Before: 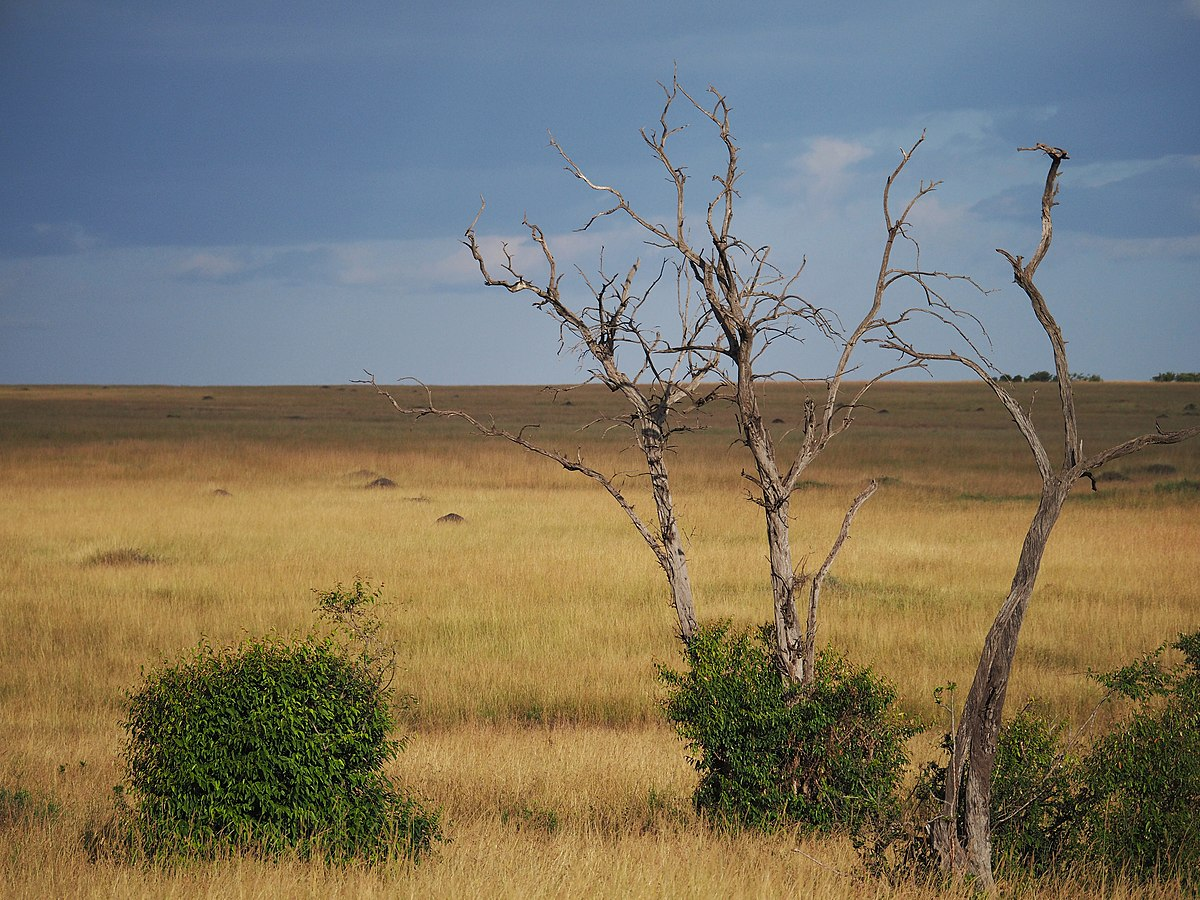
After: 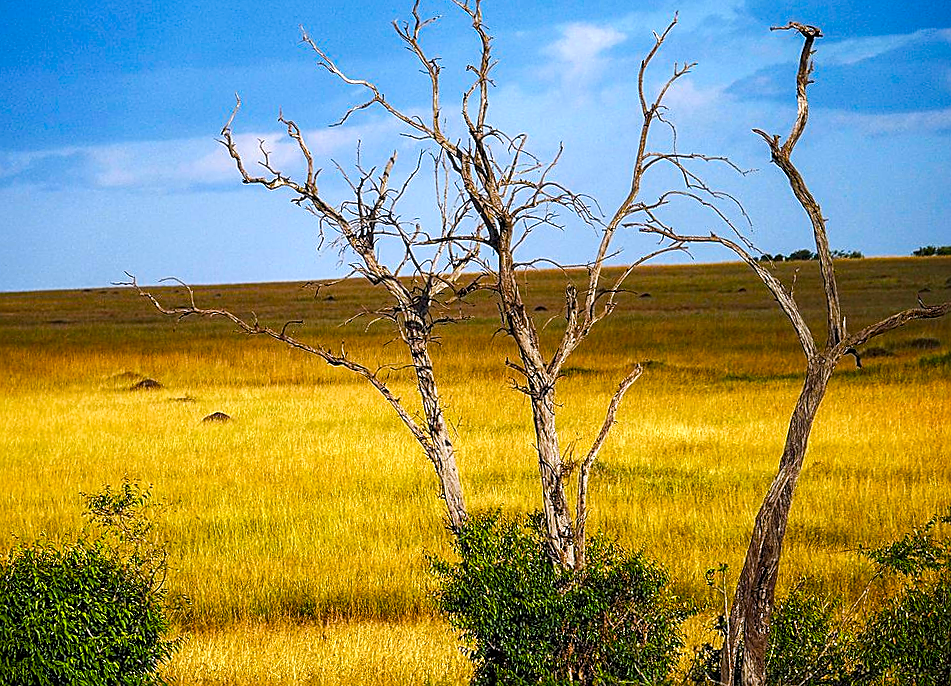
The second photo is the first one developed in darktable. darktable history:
tone equalizer: -8 EV -0.417 EV, -7 EV -0.389 EV, -6 EV -0.333 EV, -5 EV -0.222 EV, -3 EV 0.222 EV, -2 EV 0.333 EV, -1 EV 0.389 EV, +0 EV 0.417 EV, edges refinement/feathering 500, mask exposure compensation -1.57 EV, preserve details no
sharpen: on, module defaults
crop: left 19.159%, top 9.58%, bottom 9.58%
color balance rgb: linear chroma grading › shadows 10%, linear chroma grading › highlights 10%, linear chroma grading › global chroma 15%, linear chroma grading › mid-tones 15%, perceptual saturation grading › global saturation 40%, perceptual saturation grading › highlights -25%, perceptual saturation grading › mid-tones 35%, perceptual saturation grading › shadows 35%, perceptual brilliance grading › global brilliance 11.29%, global vibrance 11.29%
white balance: red 0.974, blue 1.044
rotate and perspective: rotation -2°, crop left 0.022, crop right 0.978, crop top 0.049, crop bottom 0.951
local contrast: detail 150%
